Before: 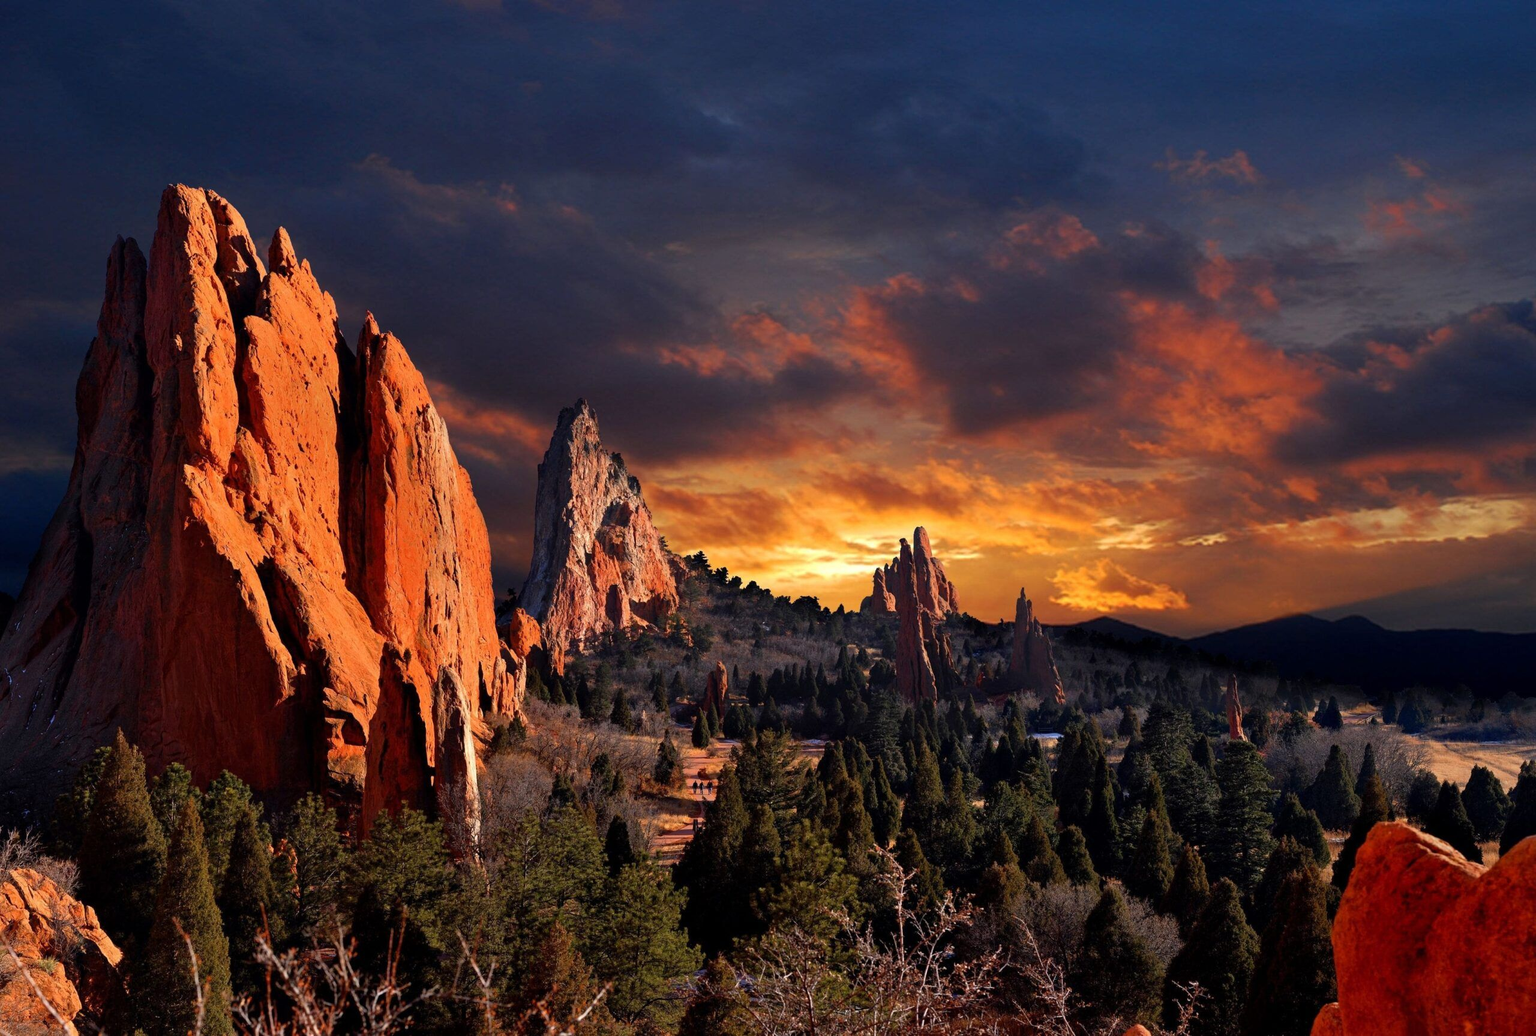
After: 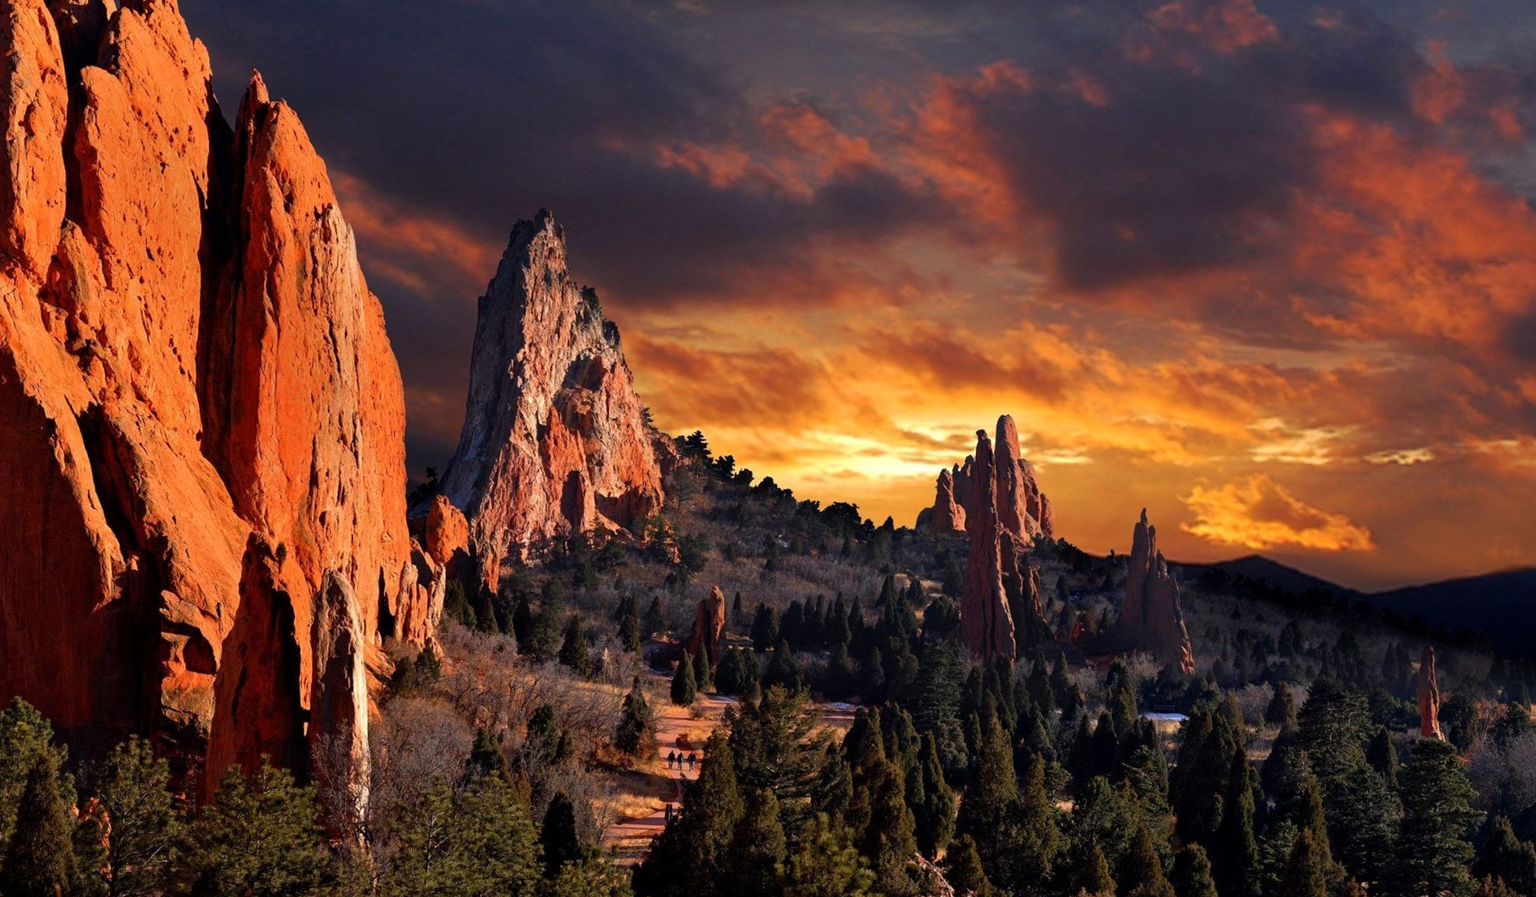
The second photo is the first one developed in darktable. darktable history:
crop and rotate: angle -3.37°, left 9.79%, top 20.73%, right 12.42%, bottom 11.82%
